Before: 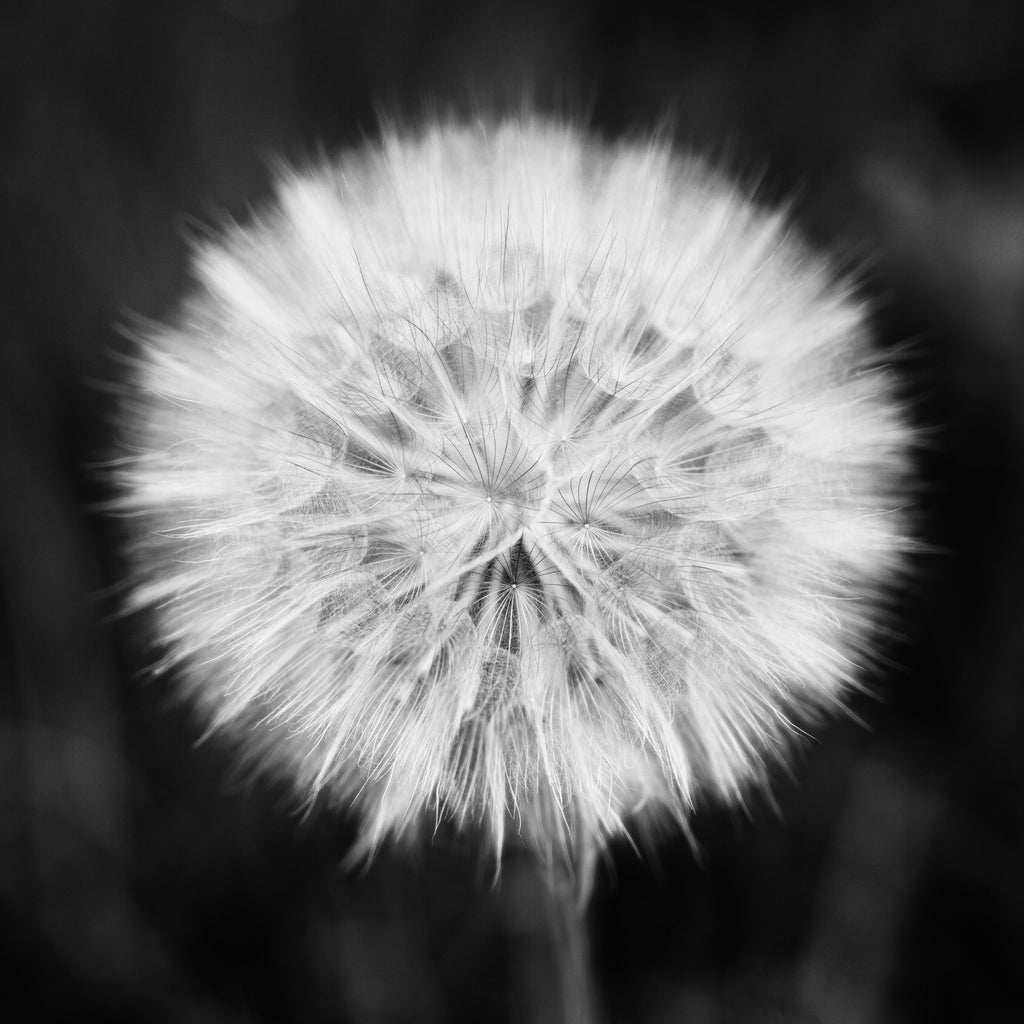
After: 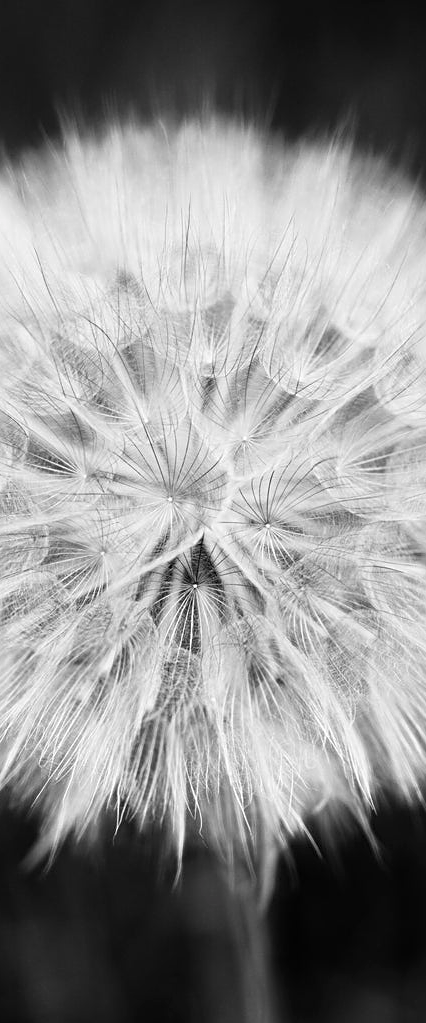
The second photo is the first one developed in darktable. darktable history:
color zones: curves: ch0 [(0.018, 0.548) (0.224, 0.64) (0.425, 0.447) (0.675, 0.575) (0.732, 0.579)]; ch1 [(0.066, 0.487) (0.25, 0.5) (0.404, 0.43) (0.75, 0.421) (0.956, 0.421)]; ch2 [(0.044, 0.561) (0.215, 0.465) (0.399, 0.544) (0.465, 0.548) (0.614, 0.447) (0.724, 0.43) (0.882, 0.623) (0.956, 0.632)]
sharpen: on, module defaults
exposure: exposure 0.02 EV, compensate highlight preservation false
crop: left 31.229%, right 27.105%
